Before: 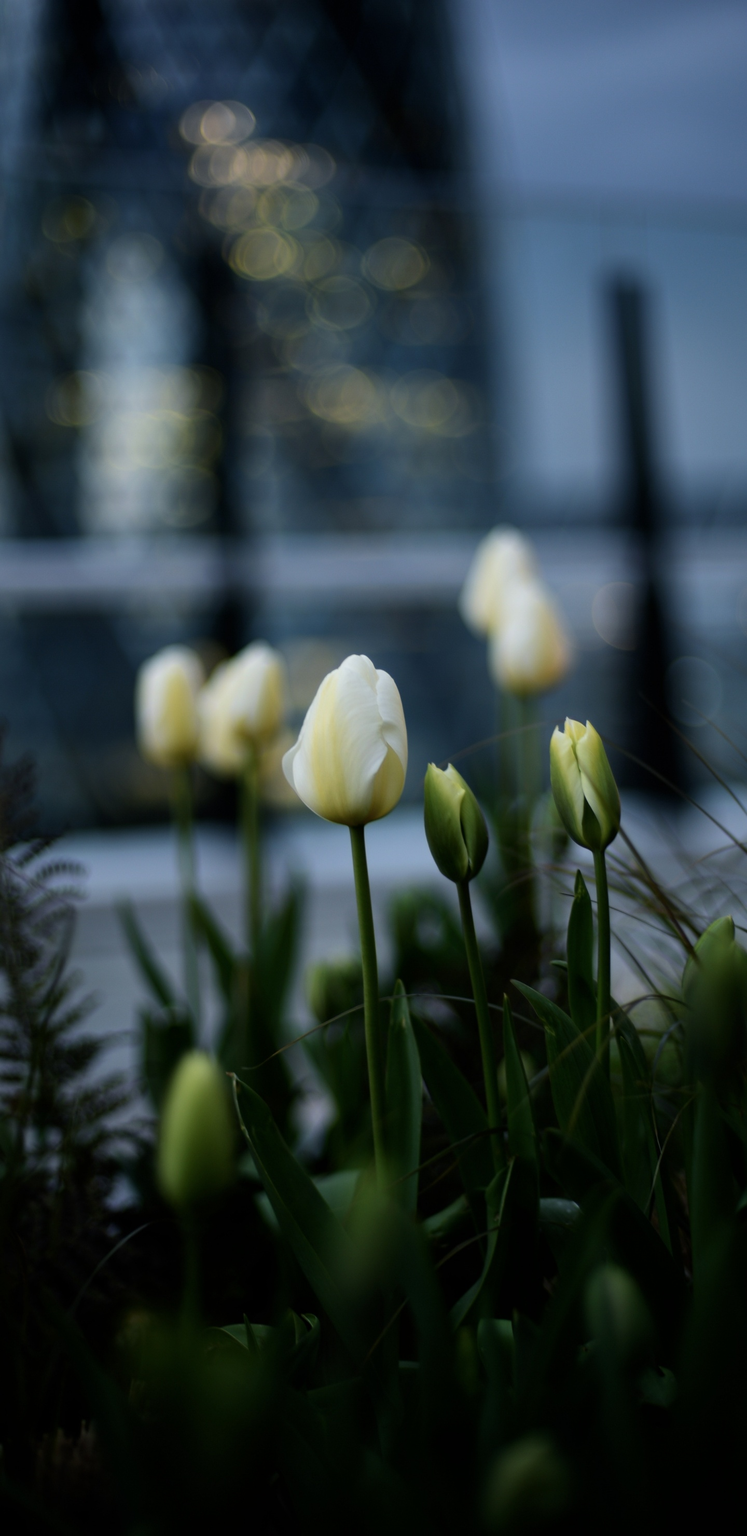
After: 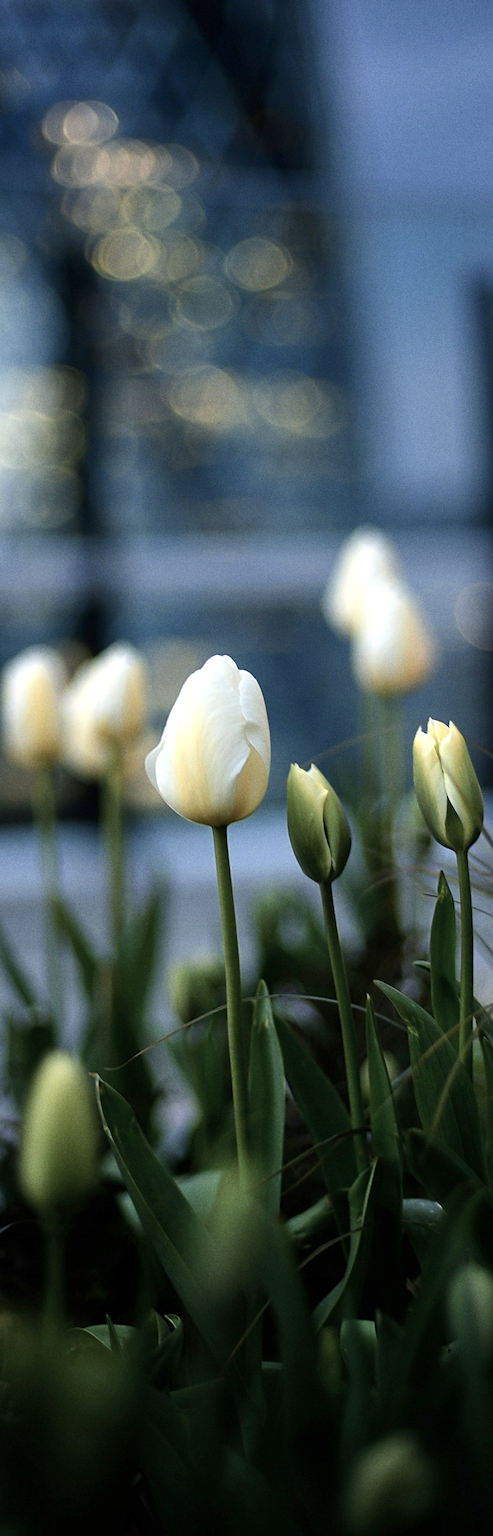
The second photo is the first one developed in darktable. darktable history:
color zones: curves: ch0 [(0, 0.473) (0.001, 0.473) (0.226, 0.548) (0.4, 0.589) (0.525, 0.54) (0.728, 0.403) (0.999, 0.473) (1, 0.473)]; ch1 [(0, 0.619) (0.001, 0.619) (0.234, 0.388) (0.4, 0.372) (0.528, 0.422) (0.732, 0.53) (0.999, 0.619) (1, 0.619)]; ch2 [(0, 0.547) (0.001, 0.547) (0.226, 0.45) (0.4, 0.525) (0.525, 0.585) (0.8, 0.511) (0.999, 0.547) (1, 0.547)]
sharpen: amount 0.75
white balance: emerald 1
crop and rotate: left 18.442%, right 15.508%
levels: mode automatic, black 0.023%, white 99.97%, levels [0.062, 0.494, 0.925]
exposure: exposure 1 EV, compensate highlight preservation false
tone equalizer: -8 EV 0.25 EV, -7 EV 0.417 EV, -6 EV 0.417 EV, -5 EV 0.25 EV, -3 EV -0.25 EV, -2 EV -0.417 EV, -1 EV -0.417 EV, +0 EV -0.25 EV, edges refinement/feathering 500, mask exposure compensation -1.57 EV, preserve details guided filter
grain: coarseness 22.88 ISO
